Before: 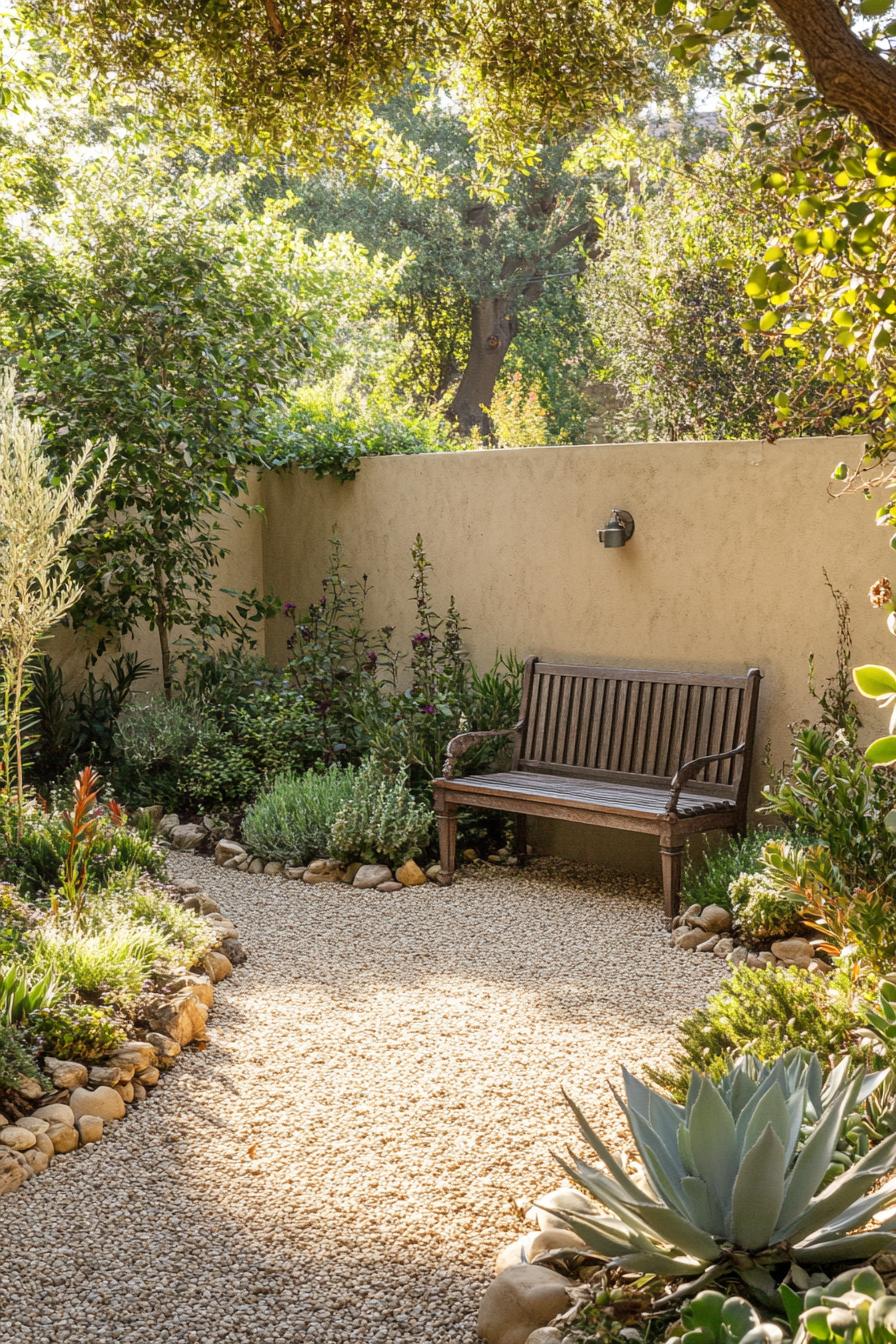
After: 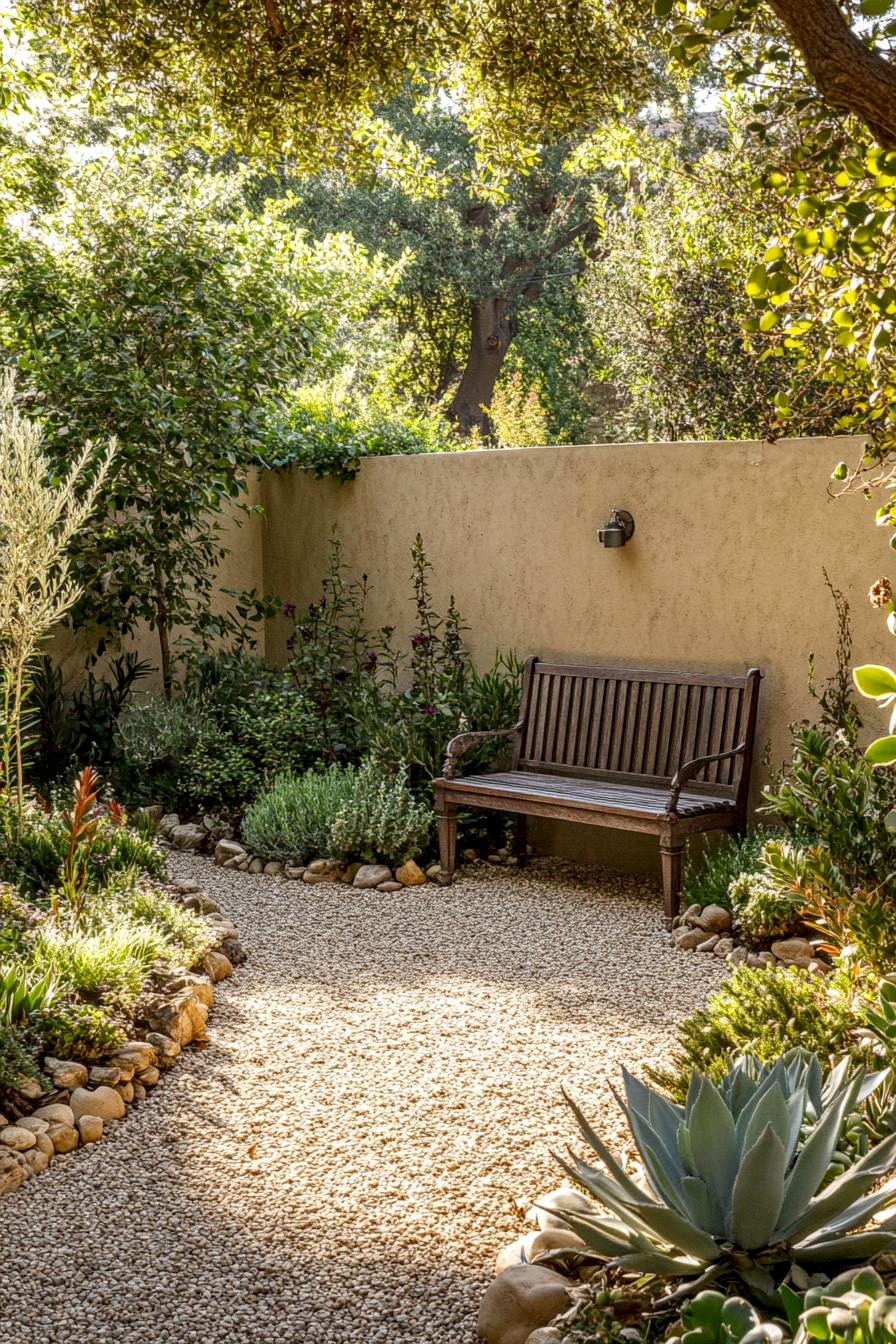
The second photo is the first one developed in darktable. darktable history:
local contrast: on, module defaults
haze removal: compatibility mode true, adaptive false
contrast brightness saturation: brightness -0.087
